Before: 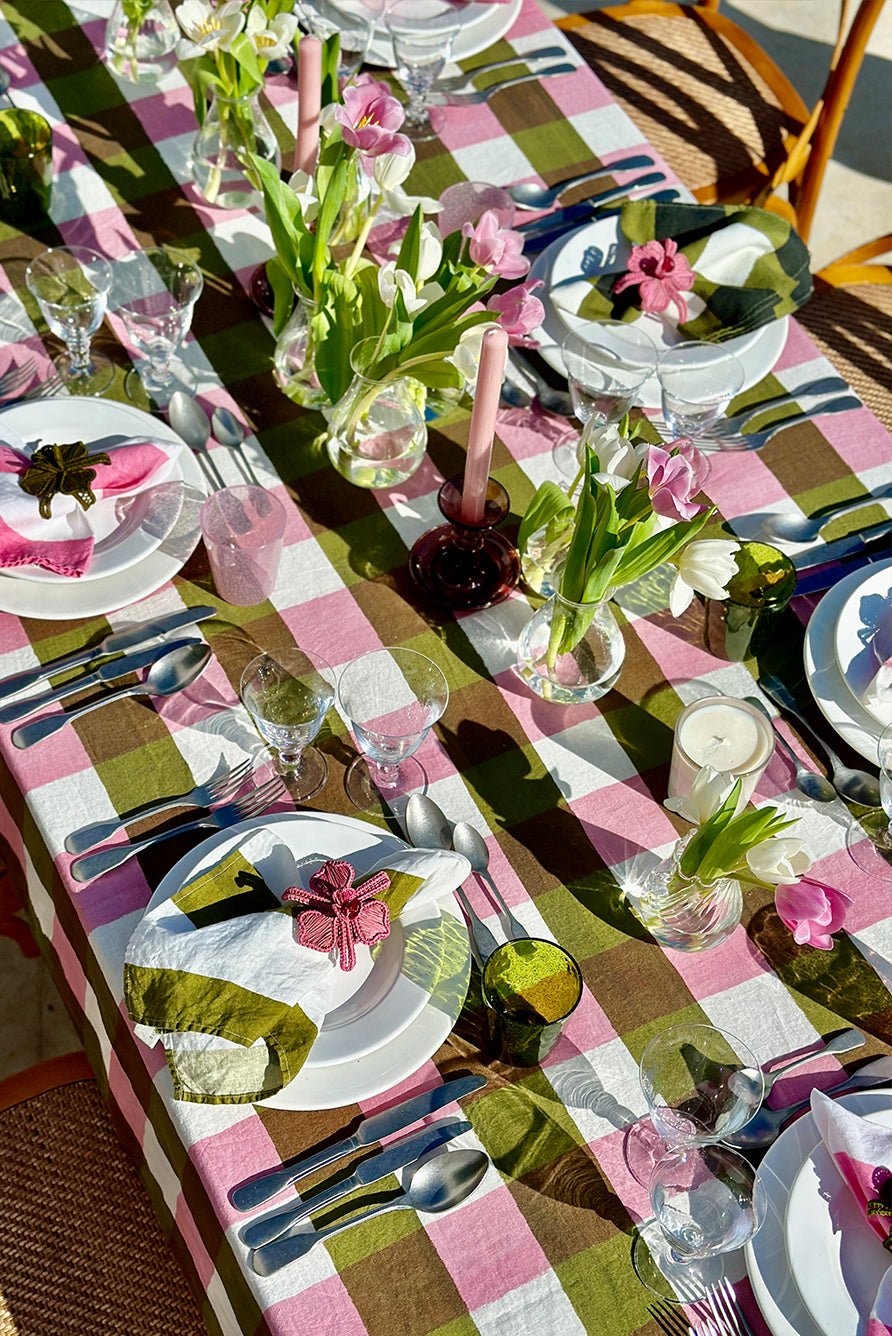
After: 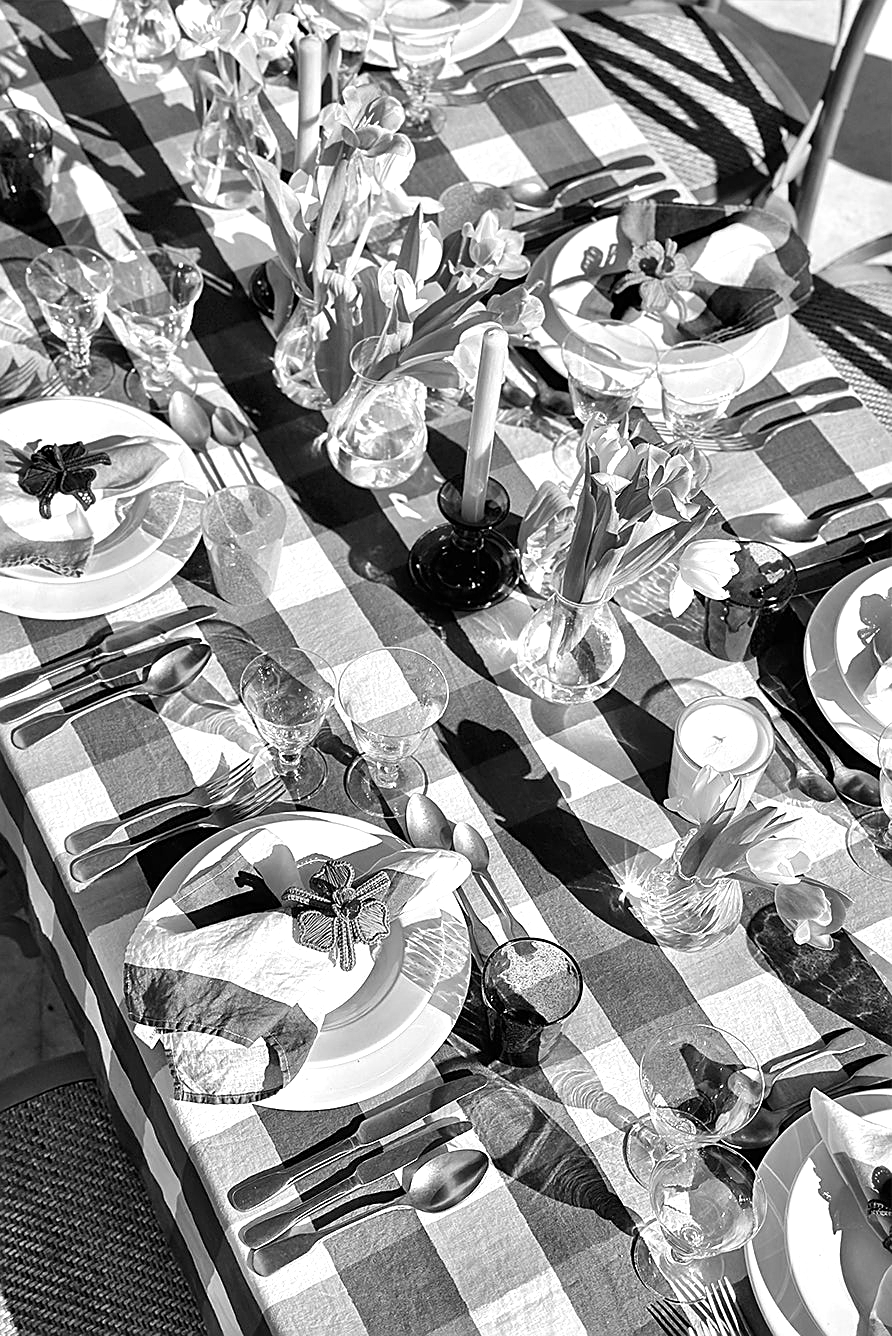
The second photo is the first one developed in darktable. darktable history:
monochrome: on, module defaults
exposure: black level correction 0, exposure 0.5 EV, compensate highlight preservation false
sharpen: on, module defaults
